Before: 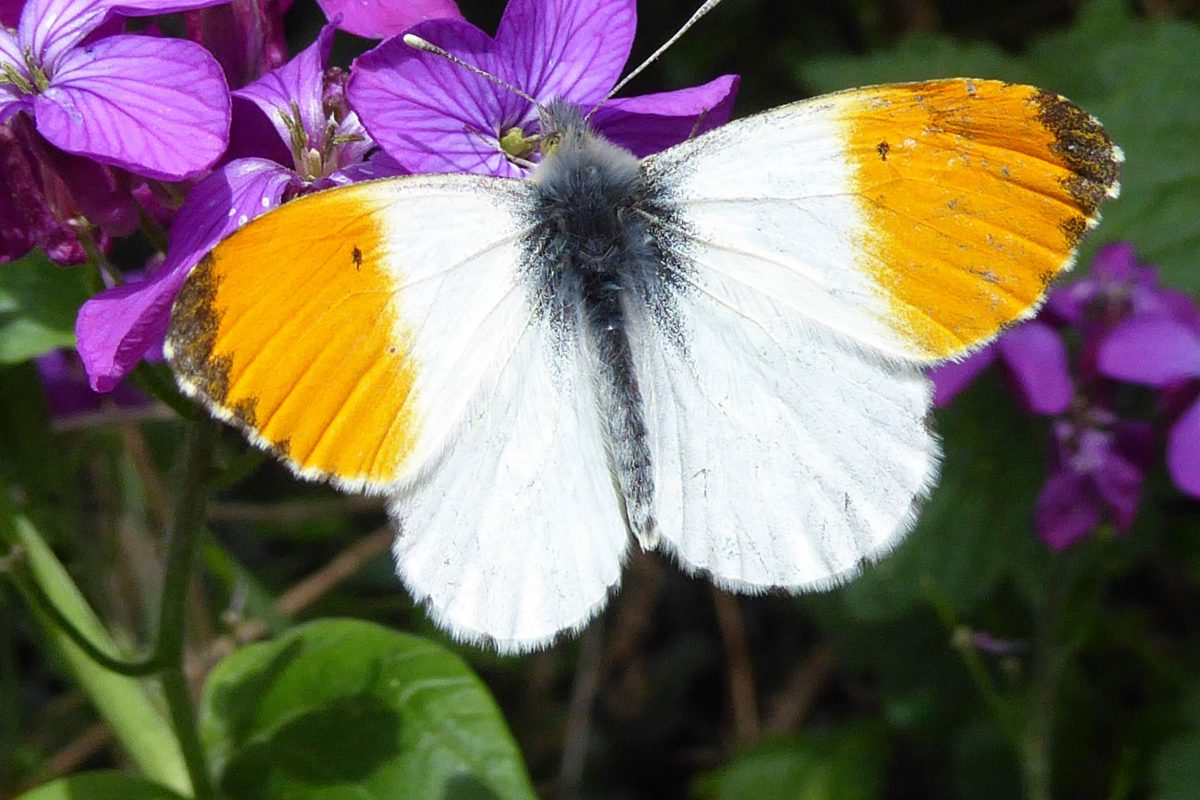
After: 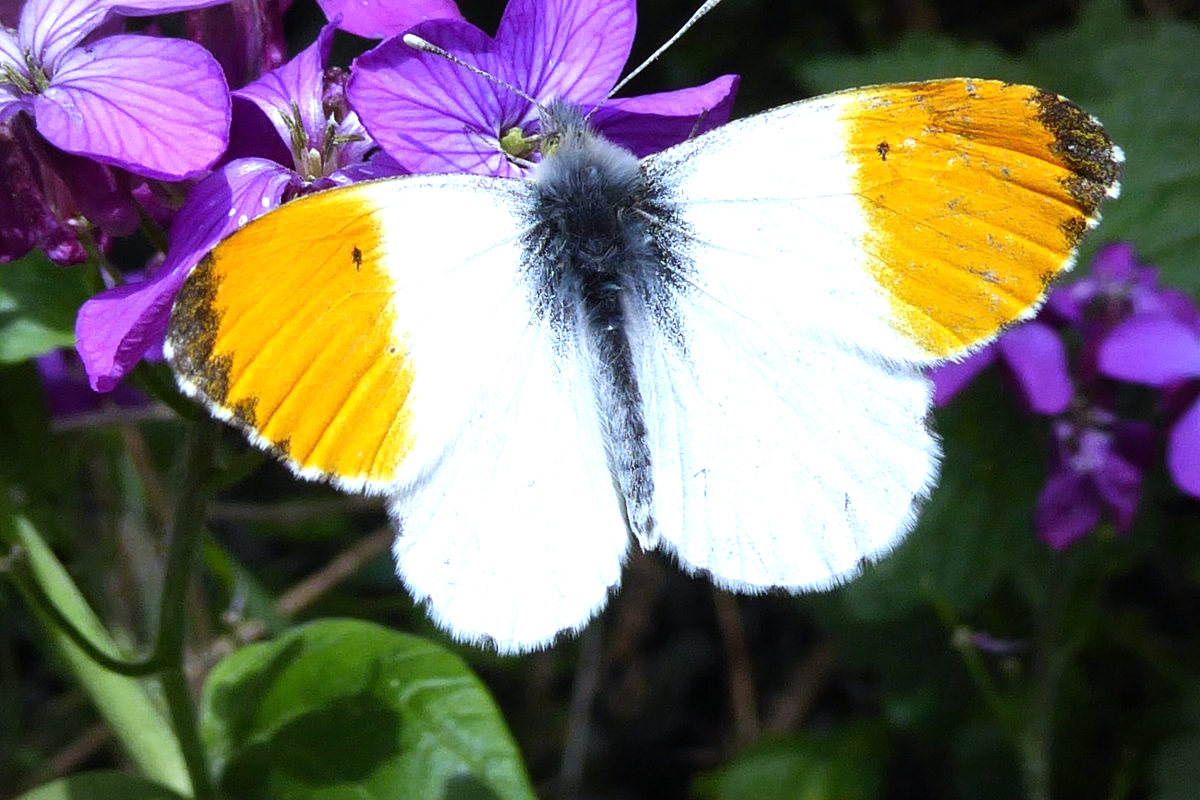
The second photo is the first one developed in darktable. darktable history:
white balance: red 0.948, green 1.02, blue 1.176
vignetting: fall-off start 100%, brightness -0.282, width/height ratio 1.31
tone equalizer: -8 EV -0.417 EV, -7 EV -0.389 EV, -6 EV -0.333 EV, -5 EV -0.222 EV, -3 EV 0.222 EV, -2 EV 0.333 EV, -1 EV 0.389 EV, +0 EV 0.417 EV, edges refinement/feathering 500, mask exposure compensation -1.57 EV, preserve details no
